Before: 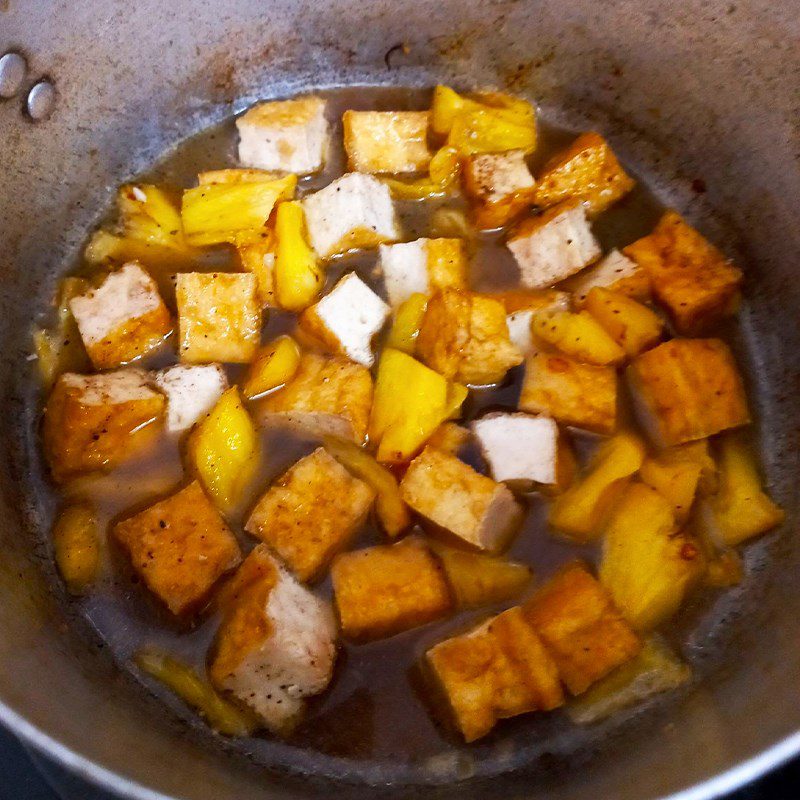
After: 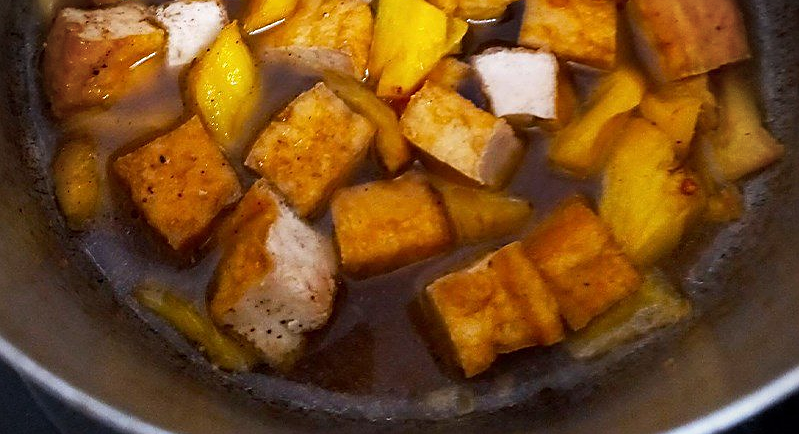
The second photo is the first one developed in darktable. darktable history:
vignetting: on, module defaults
crop and rotate: top 45.685%, right 0.059%
sharpen: on, module defaults
